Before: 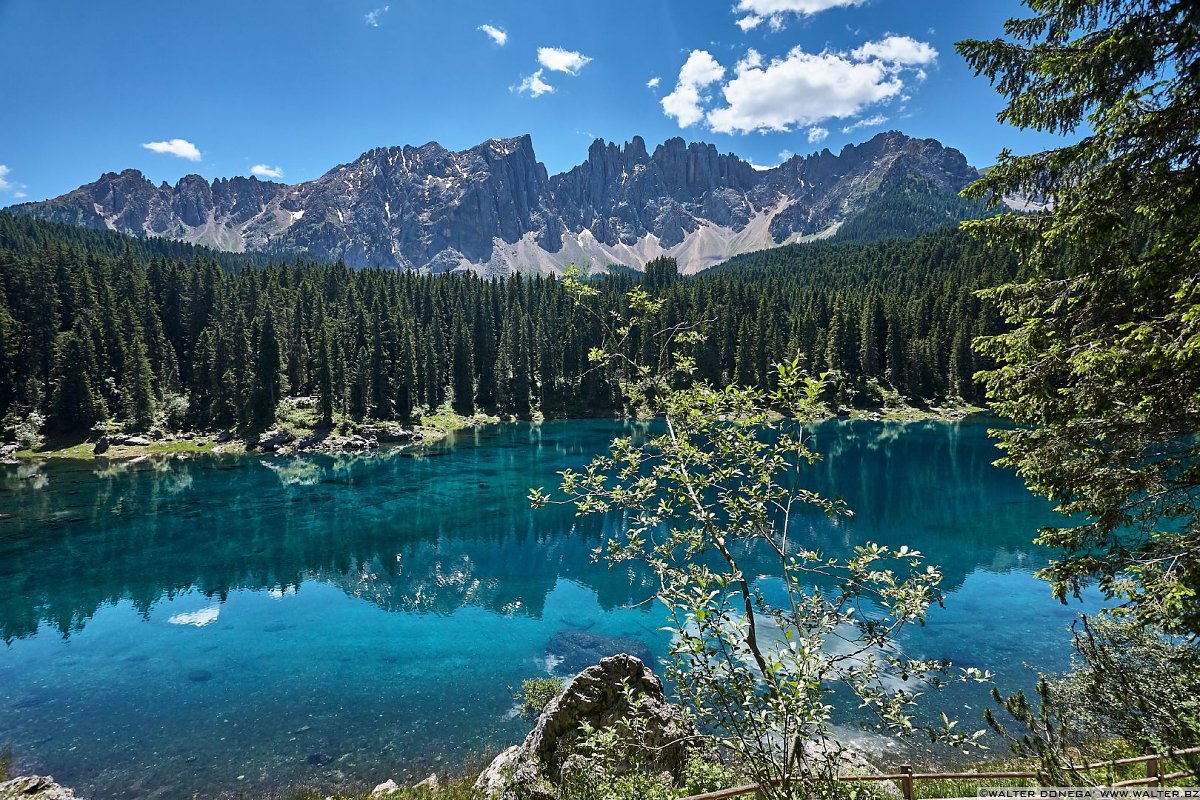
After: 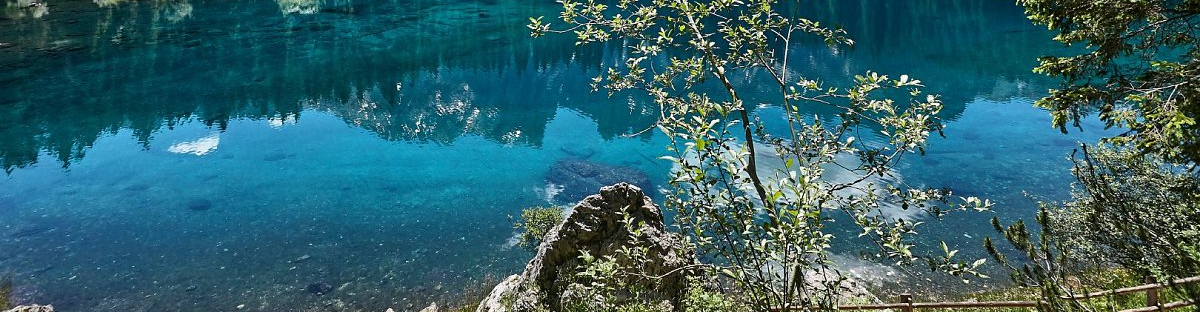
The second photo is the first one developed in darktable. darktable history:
crop and rotate: top 58.903%, bottom 2.057%
